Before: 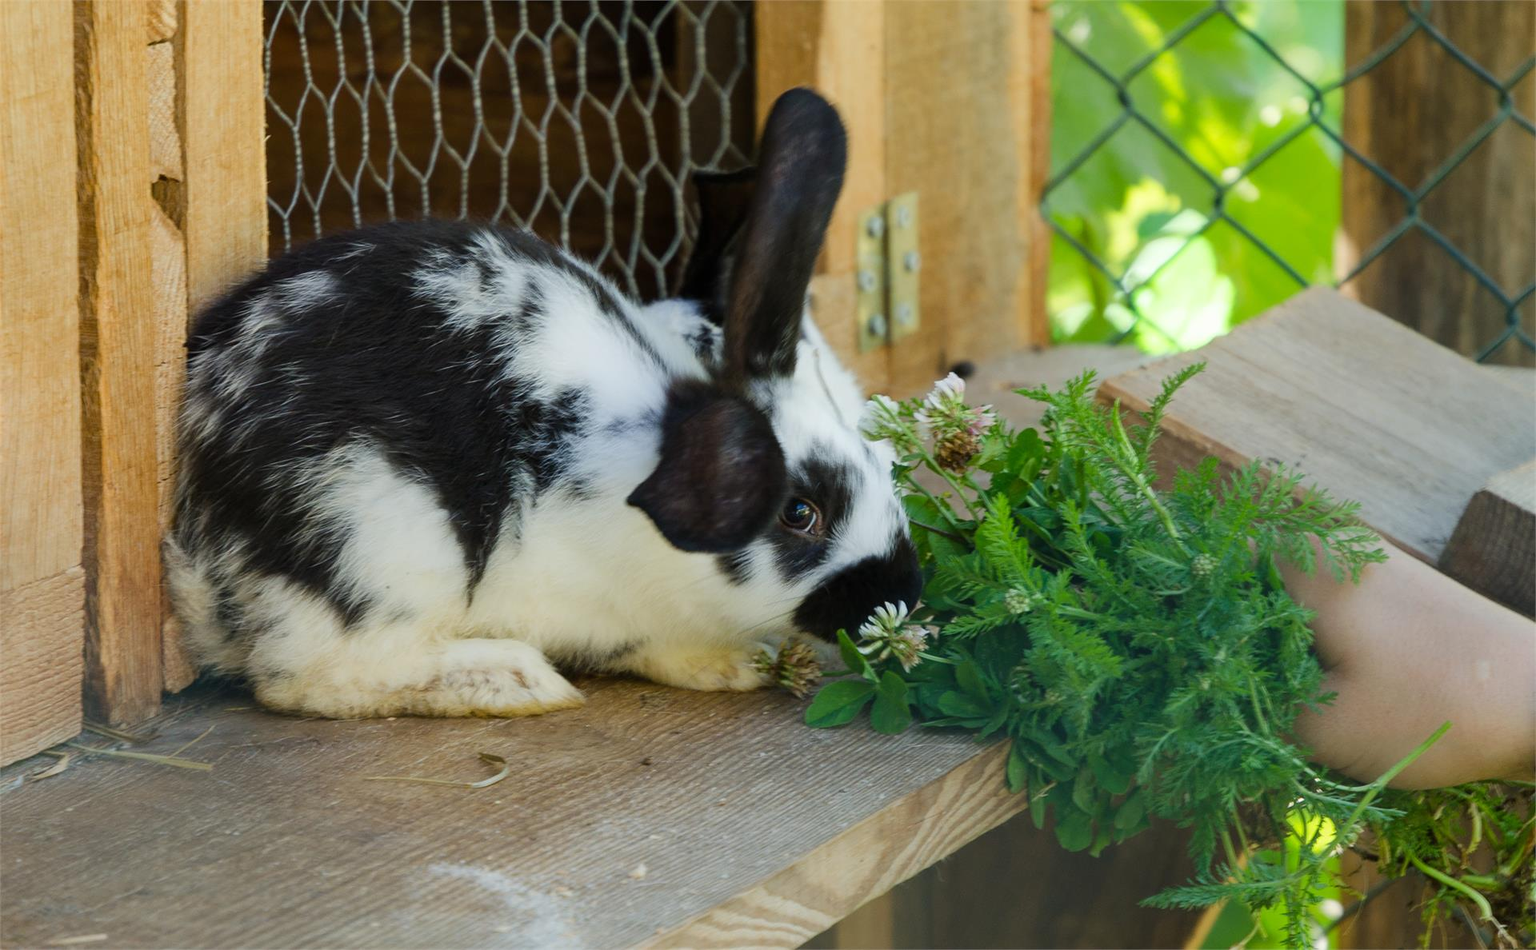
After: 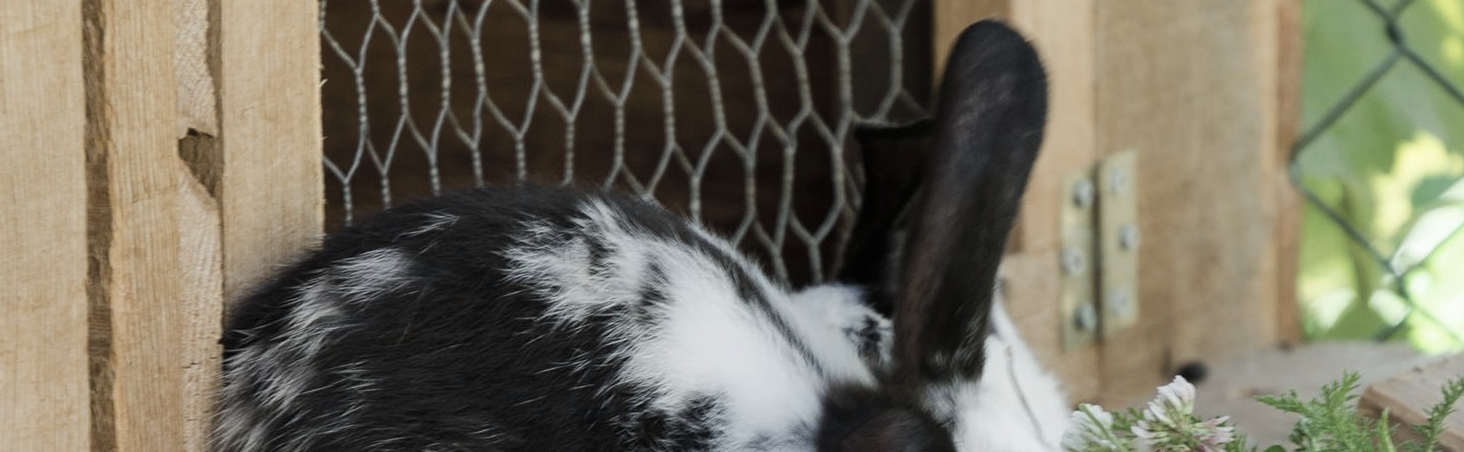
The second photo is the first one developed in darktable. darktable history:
crop: left 0.579%, top 7.627%, right 23.167%, bottom 54.275%
color correction: saturation 0.5
